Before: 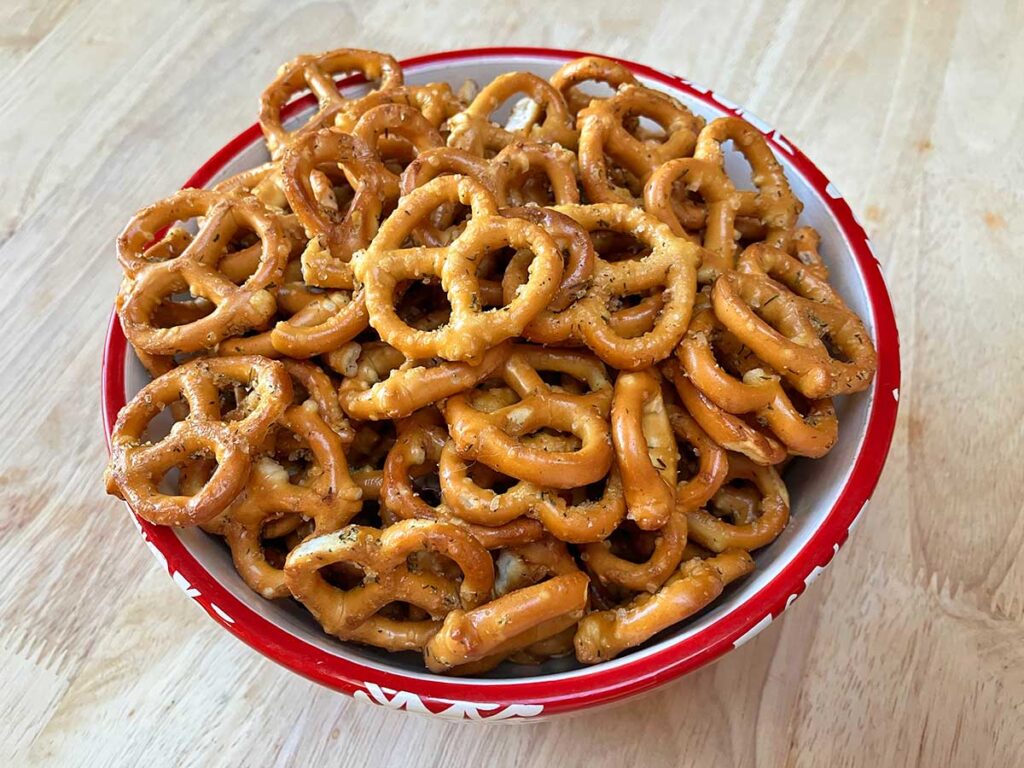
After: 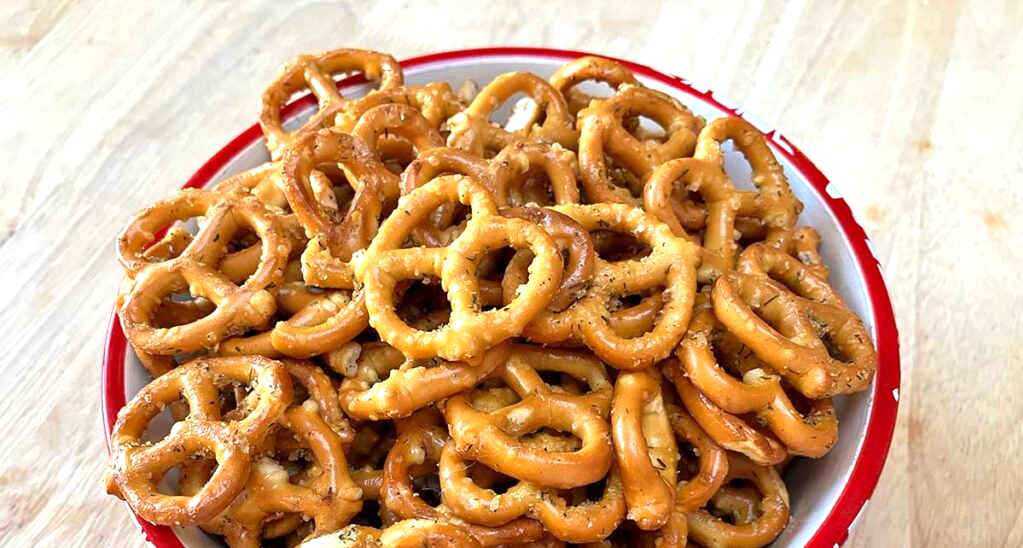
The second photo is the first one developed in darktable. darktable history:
exposure: black level correction 0.001, exposure 0.5 EV, compensate exposure bias true, compensate highlight preservation false
crop: bottom 28.576%
